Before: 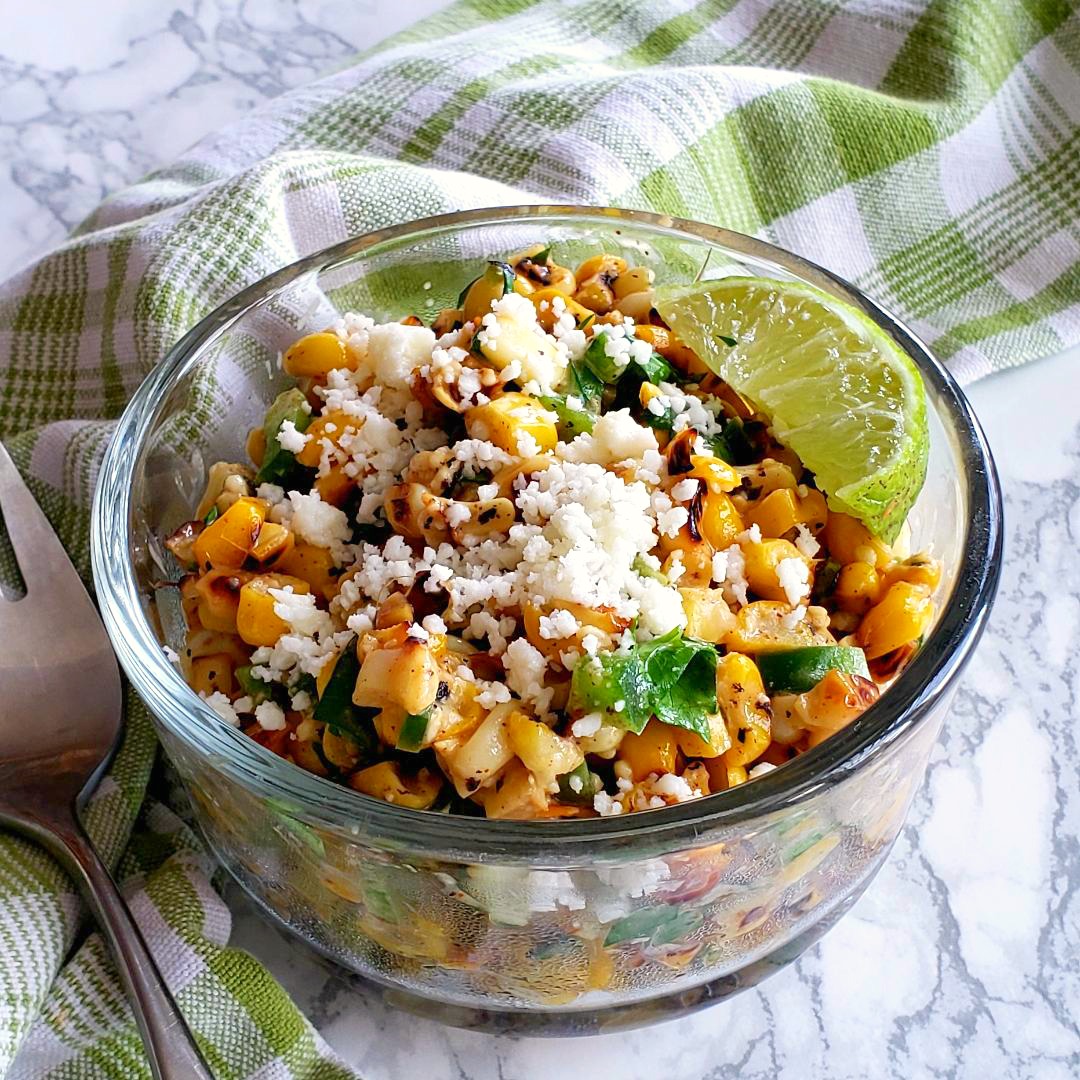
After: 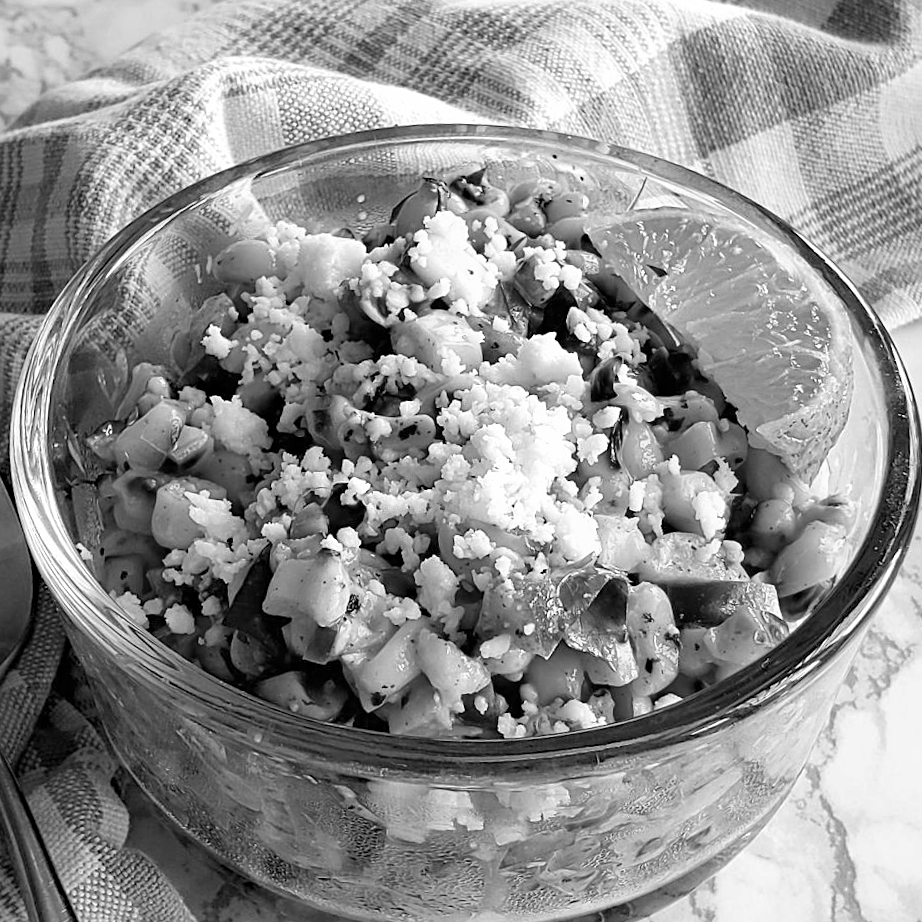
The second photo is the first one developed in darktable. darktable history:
sharpen: amount 0.2
haze removal: compatibility mode true, adaptive false
crop and rotate: angle -3.27°, left 5.211%, top 5.211%, right 4.607%, bottom 4.607%
monochrome: on, module defaults
